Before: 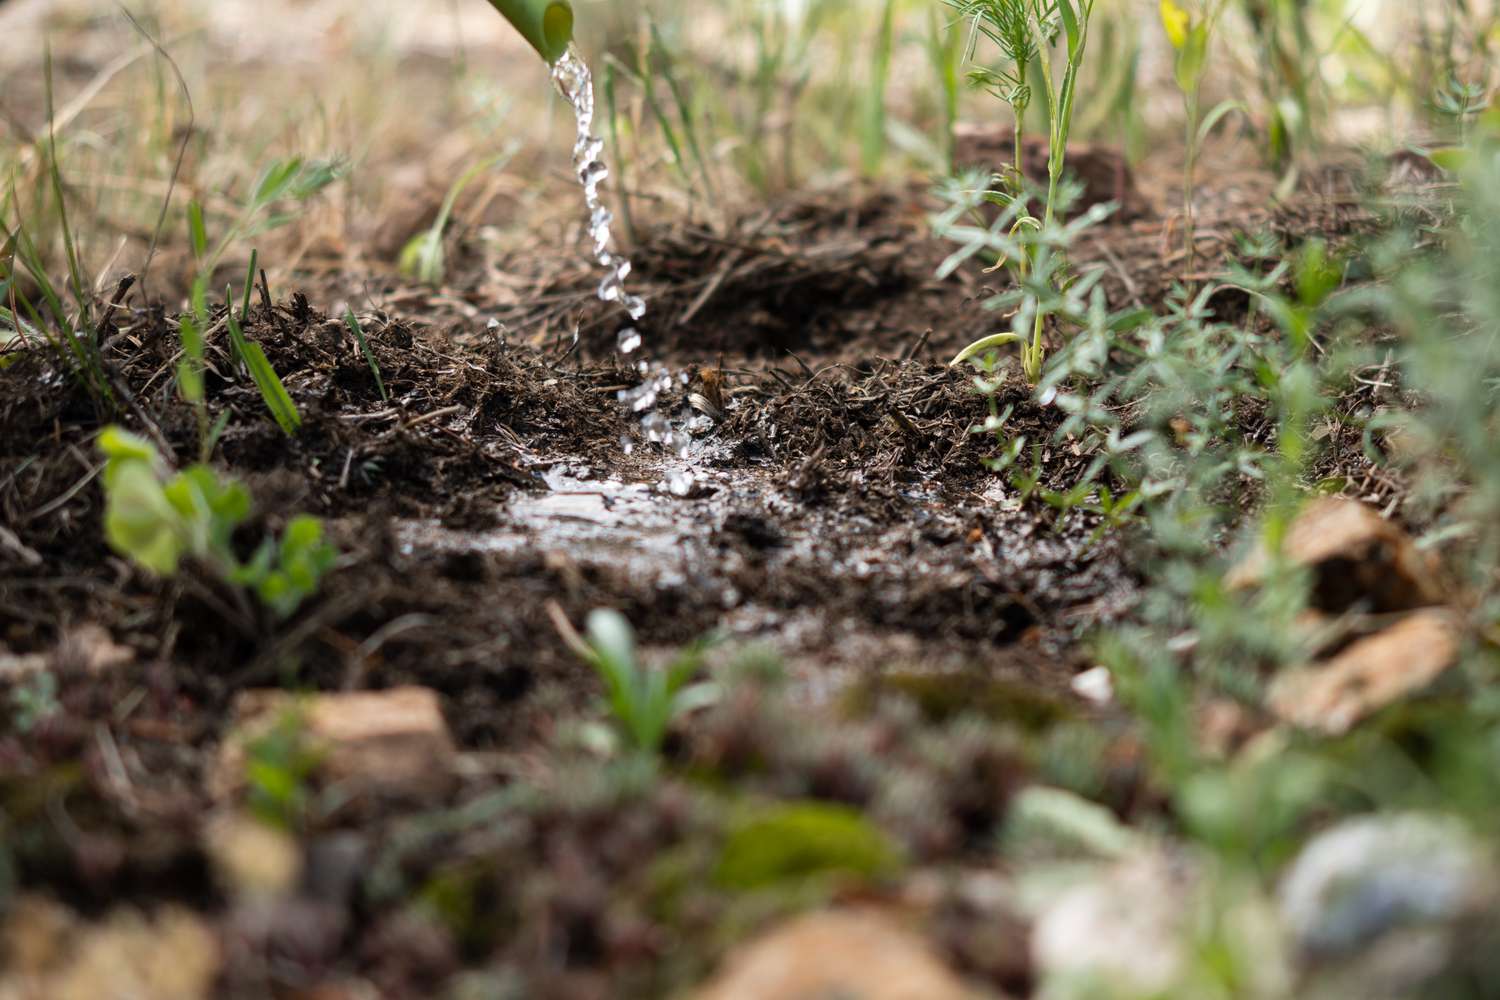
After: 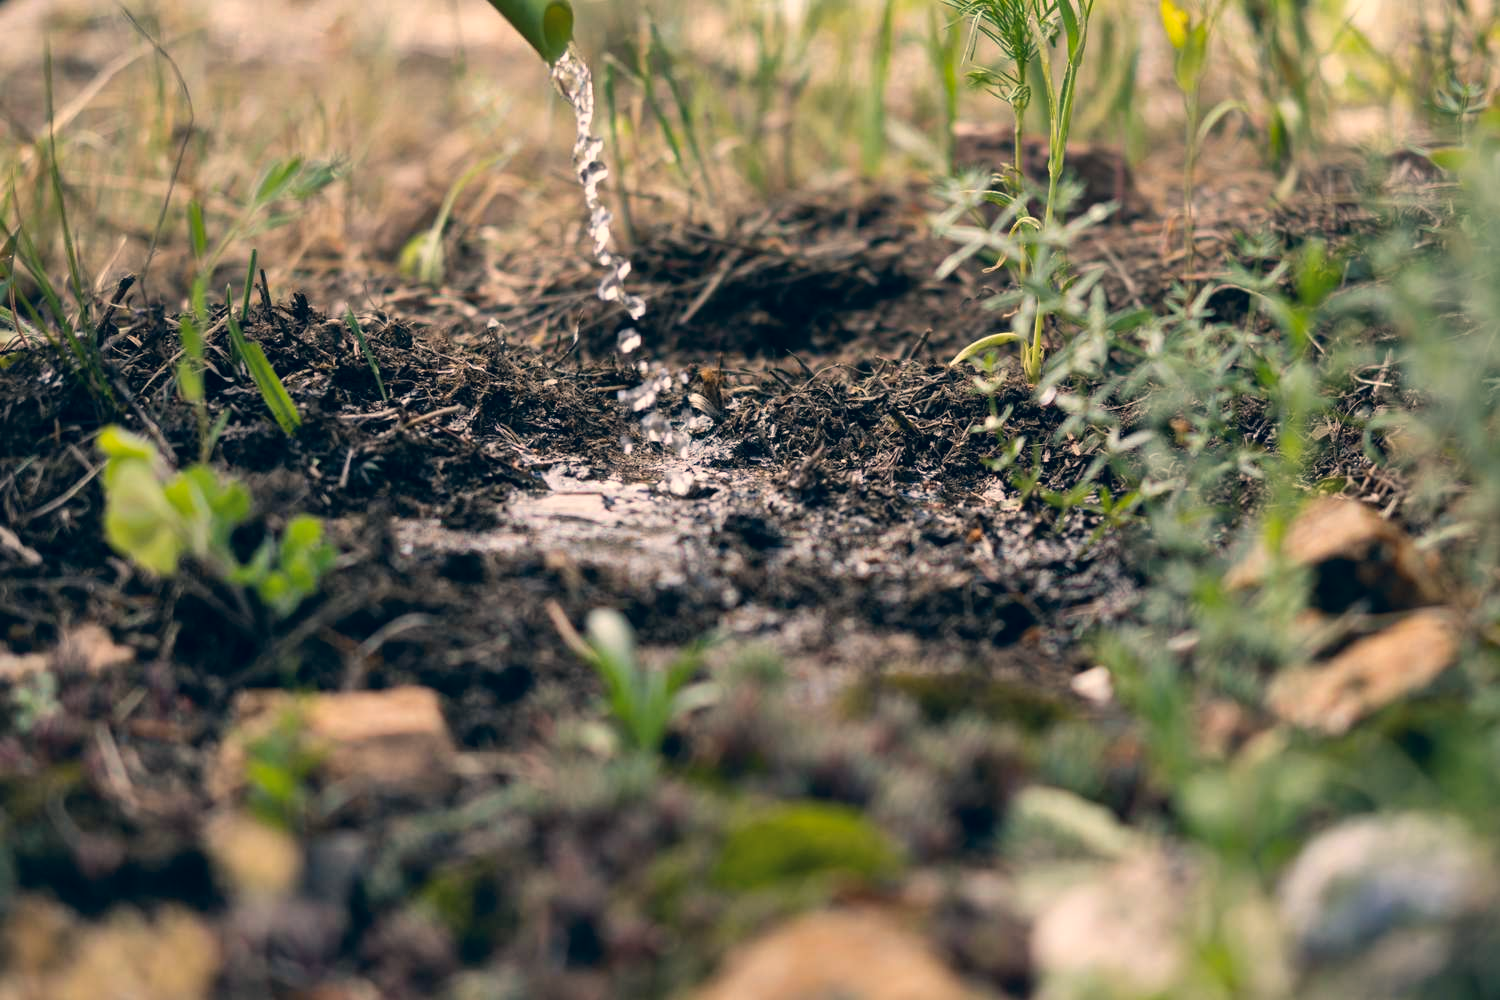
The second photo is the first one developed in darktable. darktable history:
color correction: highlights a* 10.27, highlights b* 14.65, shadows a* -10.08, shadows b* -15.1
shadows and highlights: soften with gaussian
